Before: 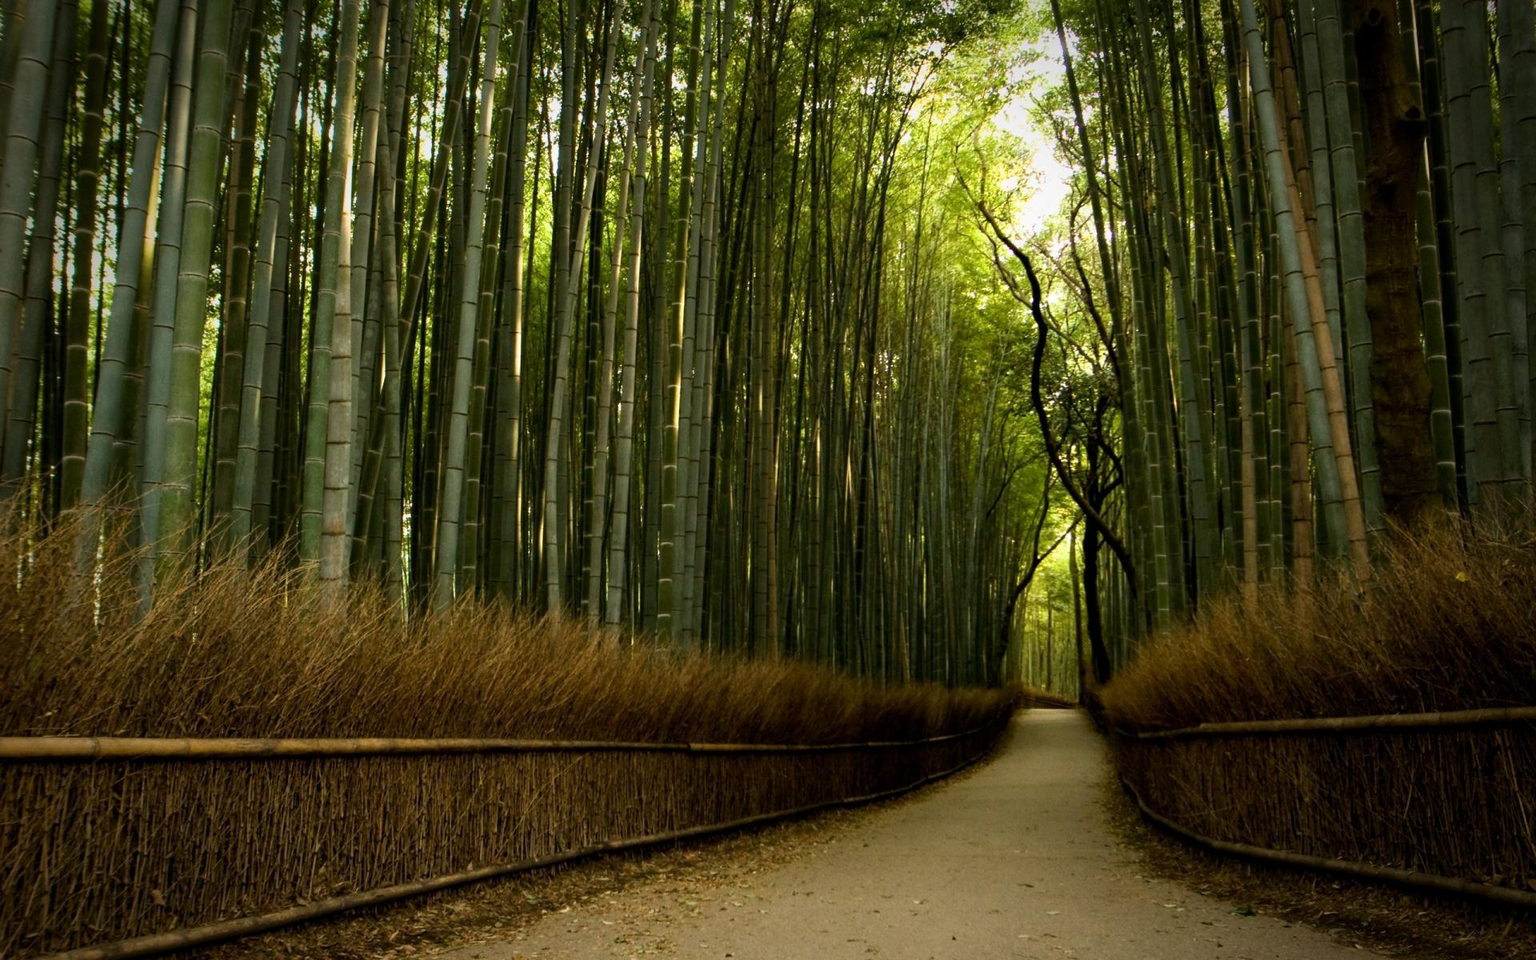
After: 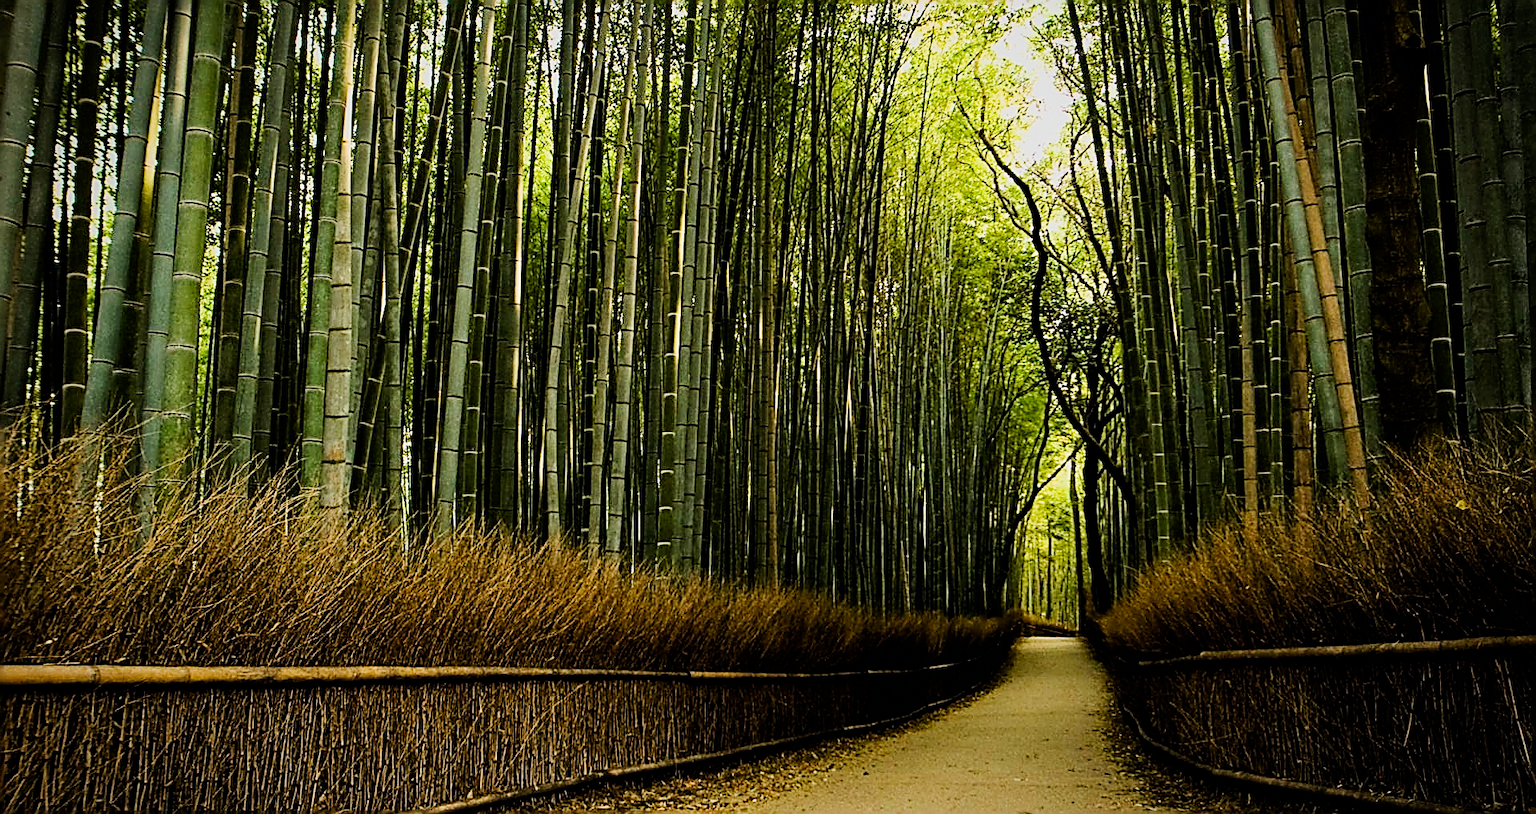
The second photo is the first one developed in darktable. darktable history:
exposure: black level correction 0.001, exposure 0.5 EV, compensate highlight preservation false
filmic rgb: black relative exposure -7.12 EV, white relative exposure 5.38 EV, hardness 3.02, color science v6 (2022)
sharpen: amount 1.986
haze removal: adaptive false
crop: top 7.569%, bottom 7.556%
tone curve: curves: ch0 [(0, 0) (0.071, 0.047) (0.266, 0.26) (0.491, 0.552) (0.753, 0.818) (1, 0.983)]; ch1 [(0, 0) (0.346, 0.307) (0.408, 0.369) (0.463, 0.443) (0.482, 0.493) (0.502, 0.5) (0.517, 0.518) (0.546, 0.587) (0.588, 0.643) (0.651, 0.709) (1, 1)]; ch2 [(0, 0) (0.346, 0.34) (0.434, 0.46) (0.485, 0.494) (0.5, 0.494) (0.517, 0.503) (0.535, 0.545) (0.583, 0.634) (0.625, 0.686) (1, 1)], preserve colors none
